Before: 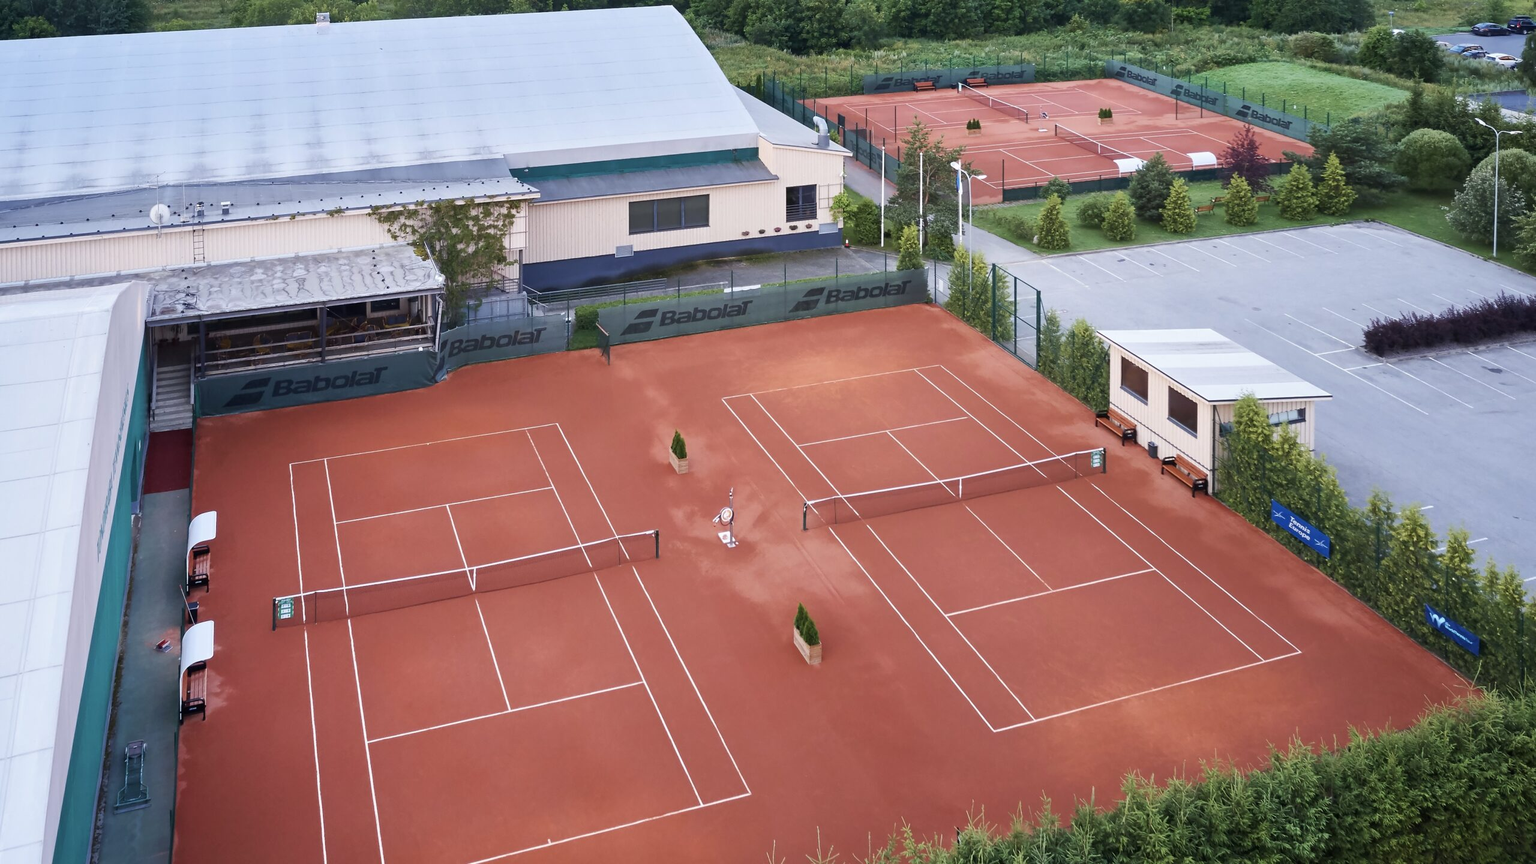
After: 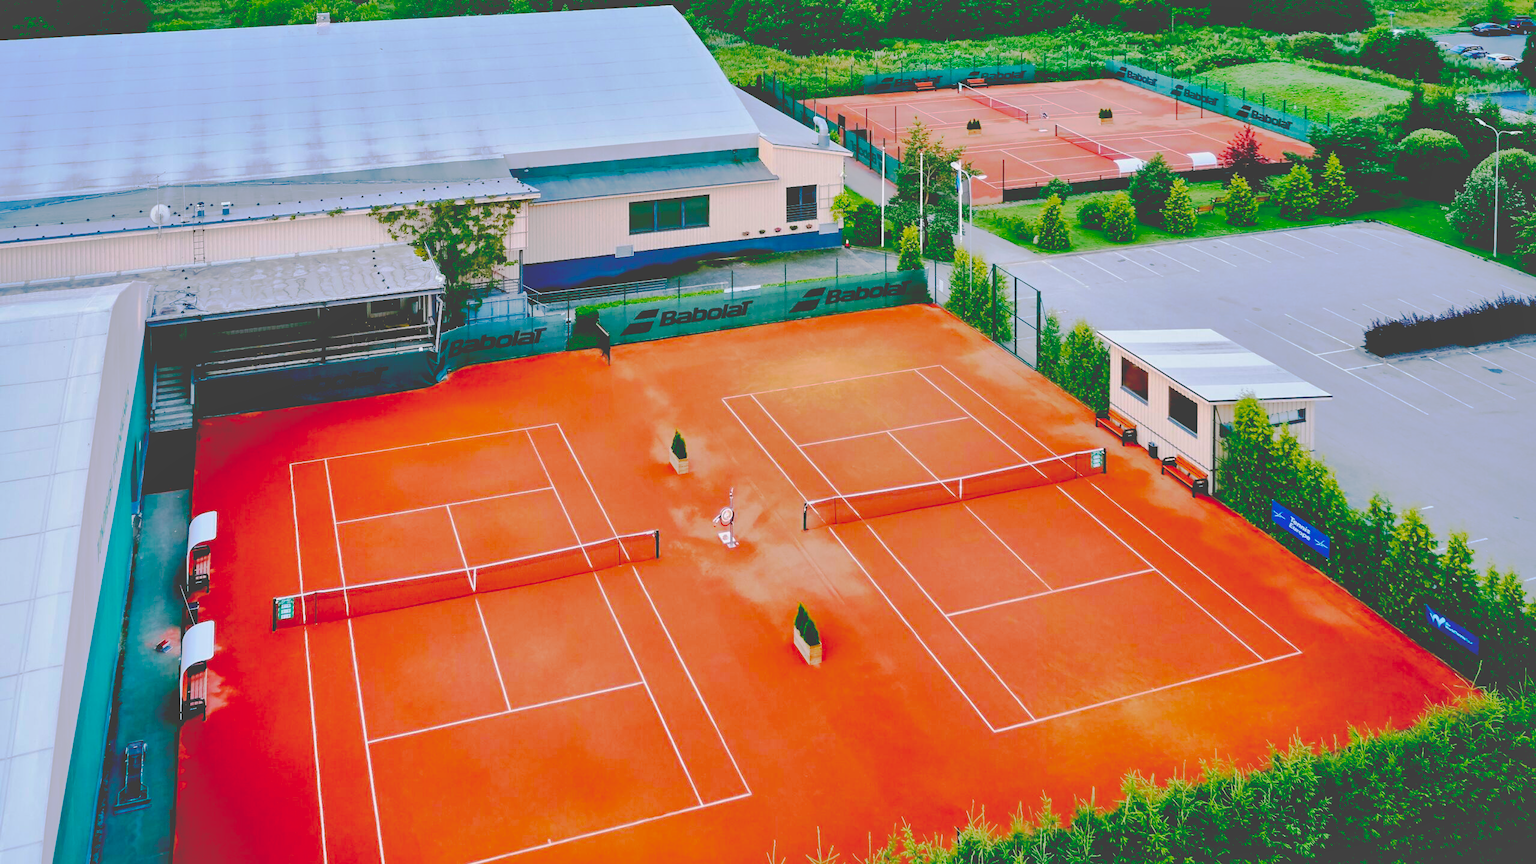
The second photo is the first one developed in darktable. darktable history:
contrast brightness saturation: contrast 0.046, brightness 0.067, saturation 0.011
shadows and highlights: on, module defaults
base curve: curves: ch0 [(0.065, 0.026) (0.236, 0.358) (0.53, 0.546) (0.777, 0.841) (0.924, 0.992)], preserve colors none
color zones: curves: ch1 [(0, 0.523) (0.143, 0.545) (0.286, 0.52) (0.429, 0.506) (0.571, 0.503) (0.714, 0.503) (0.857, 0.508) (1, 0.523)]
color balance rgb: shadows lift › chroma 11.421%, shadows lift › hue 131.43°, perceptual saturation grading › global saturation 19.608%, contrast -9.949%
